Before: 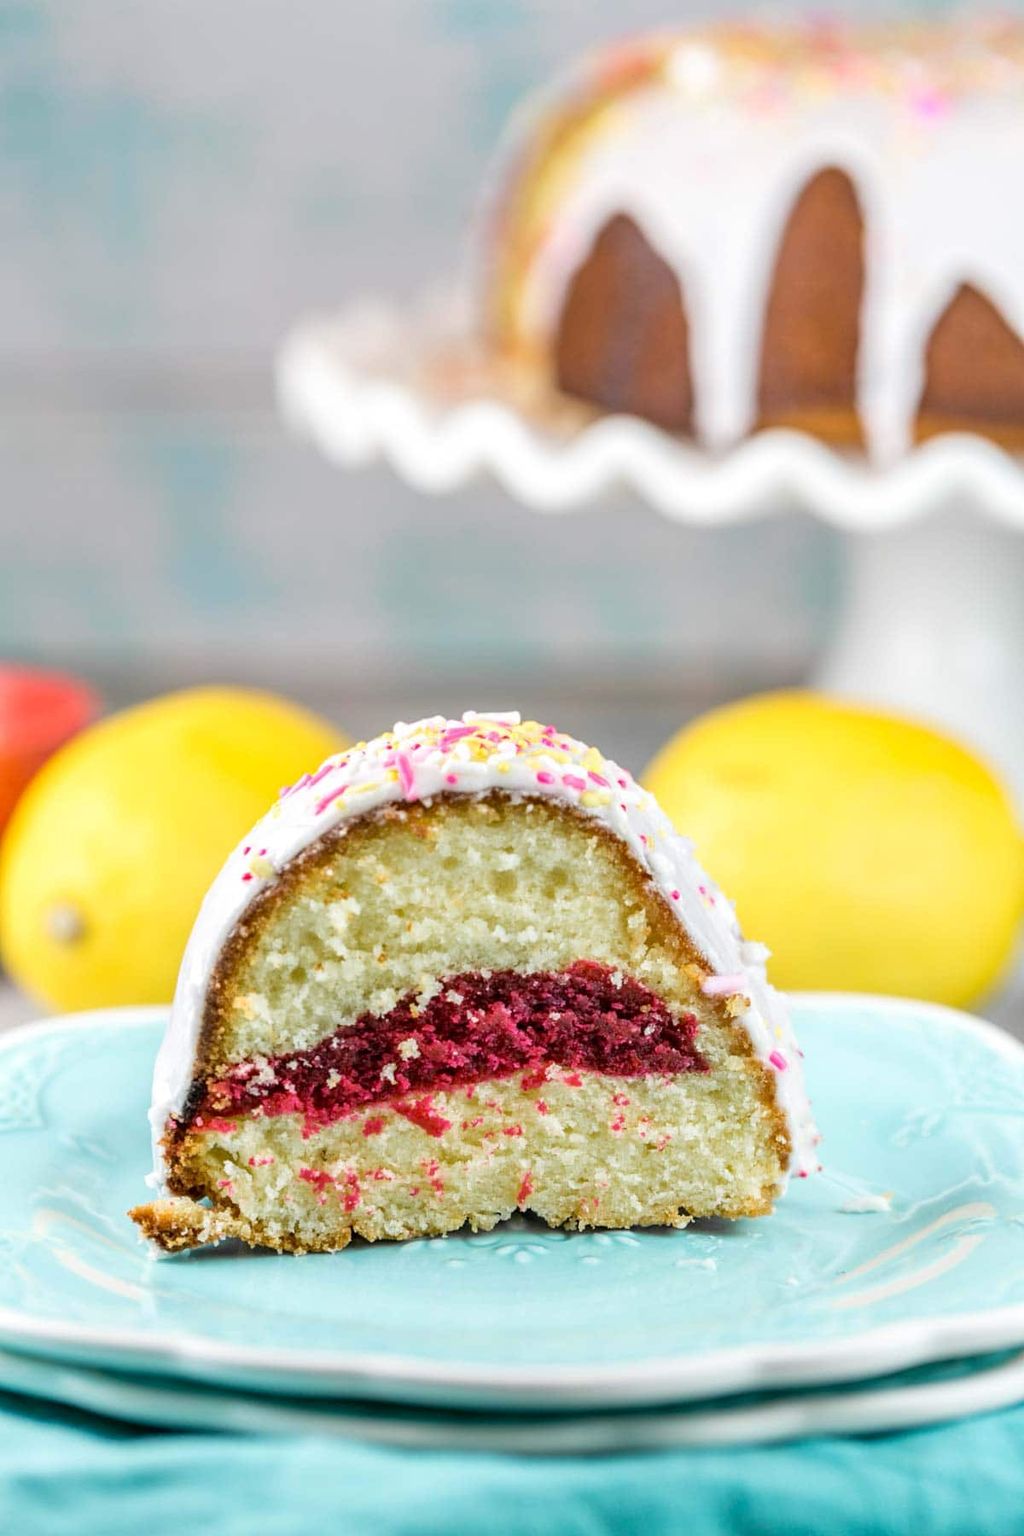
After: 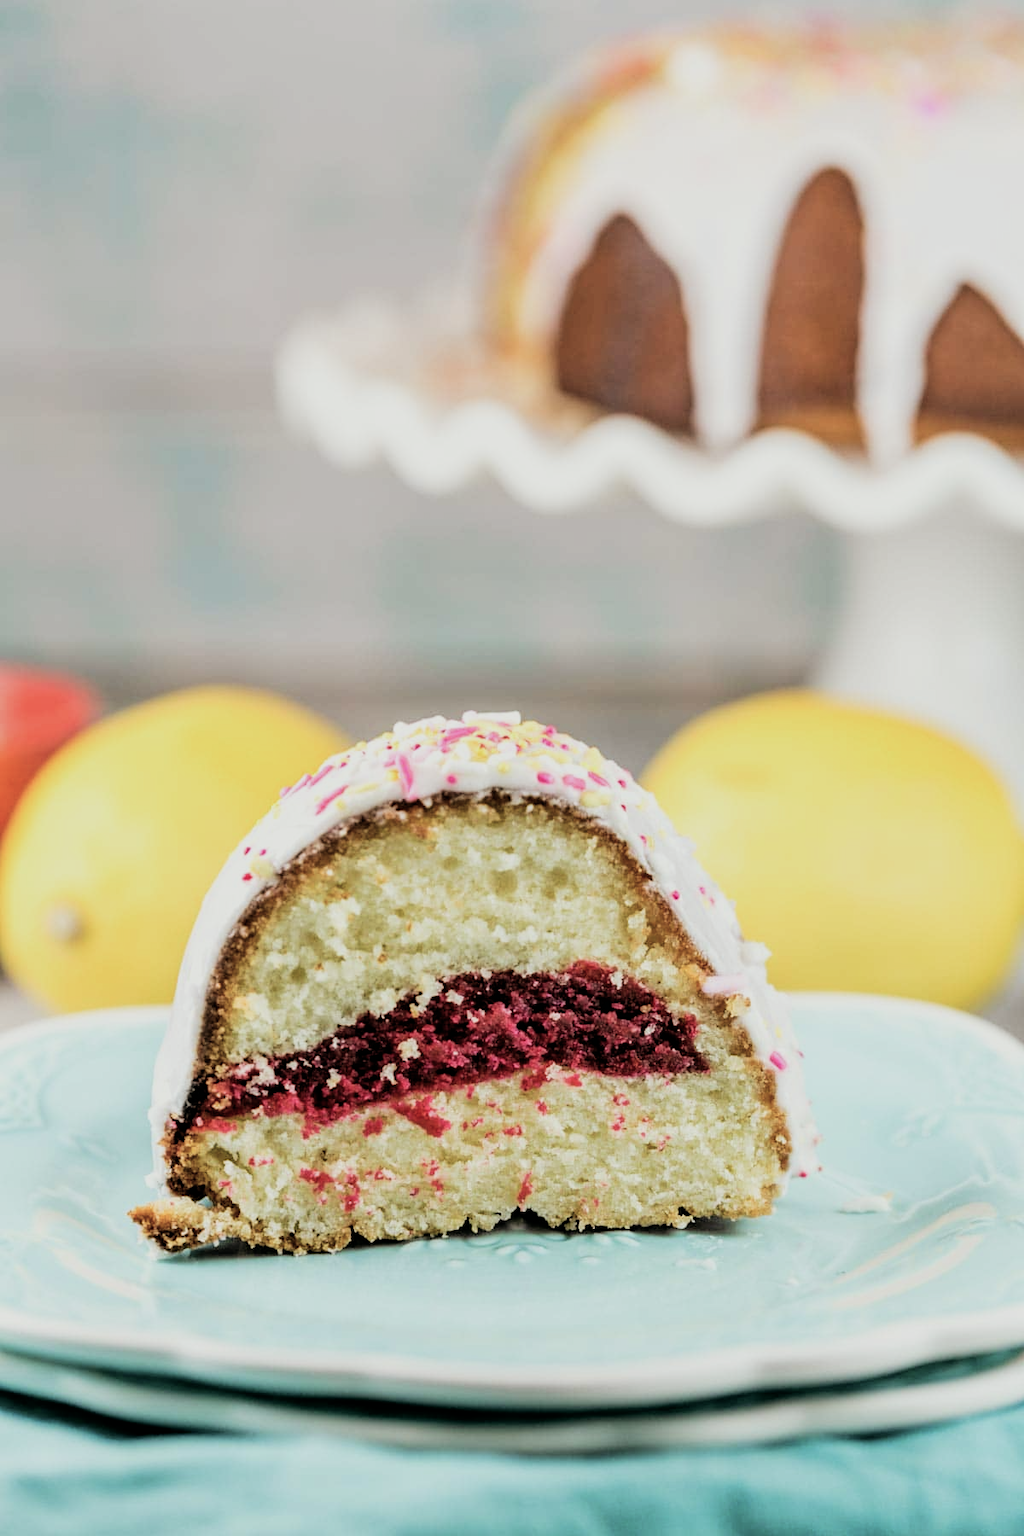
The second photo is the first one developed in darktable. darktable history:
color balance: lift [1, 0.994, 1.002, 1.006], gamma [0.957, 1.081, 1.016, 0.919], gain [0.97, 0.972, 1.01, 1.028], input saturation 91.06%, output saturation 79.8%
filmic rgb: black relative exposure -5 EV, hardness 2.88, contrast 1.3, highlights saturation mix -30%
color correction: highlights a* 0.816, highlights b* 2.78, saturation 1.1
